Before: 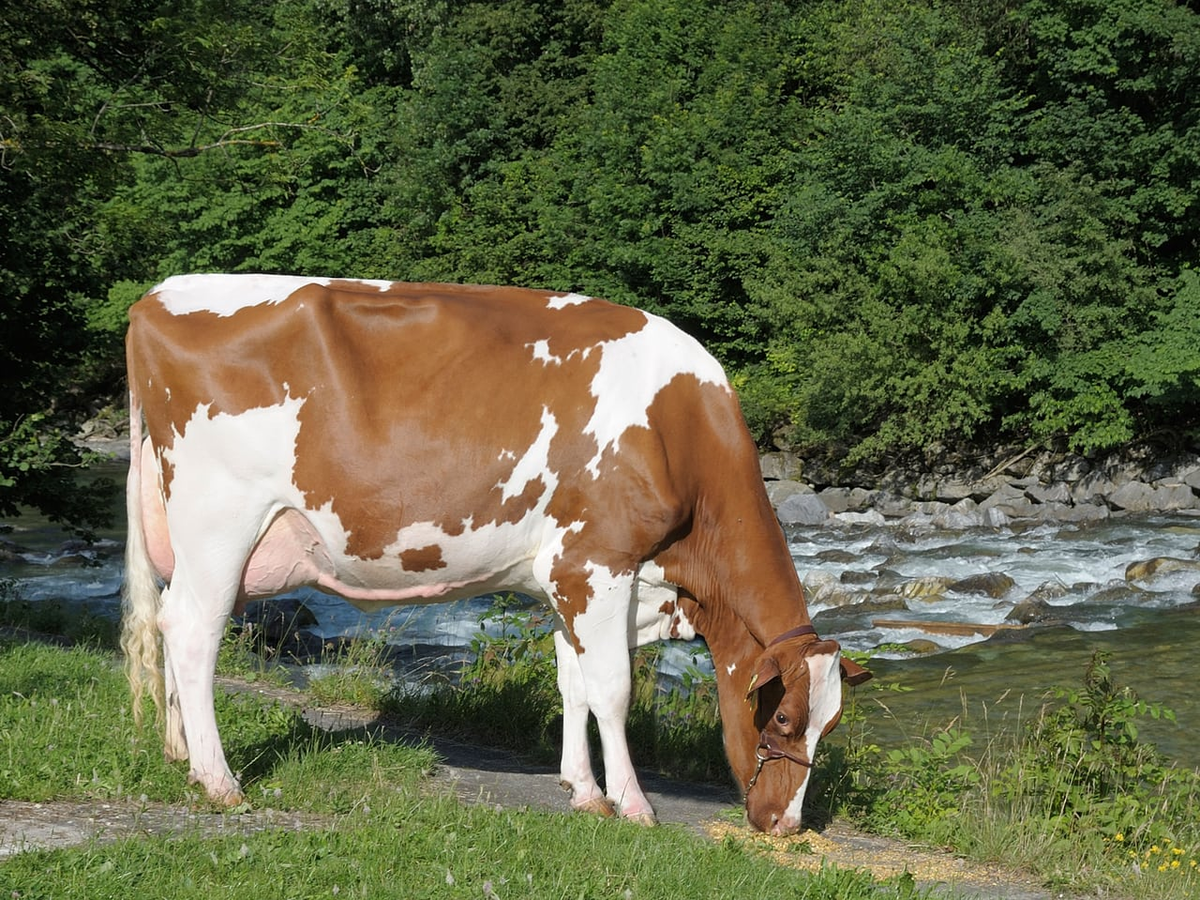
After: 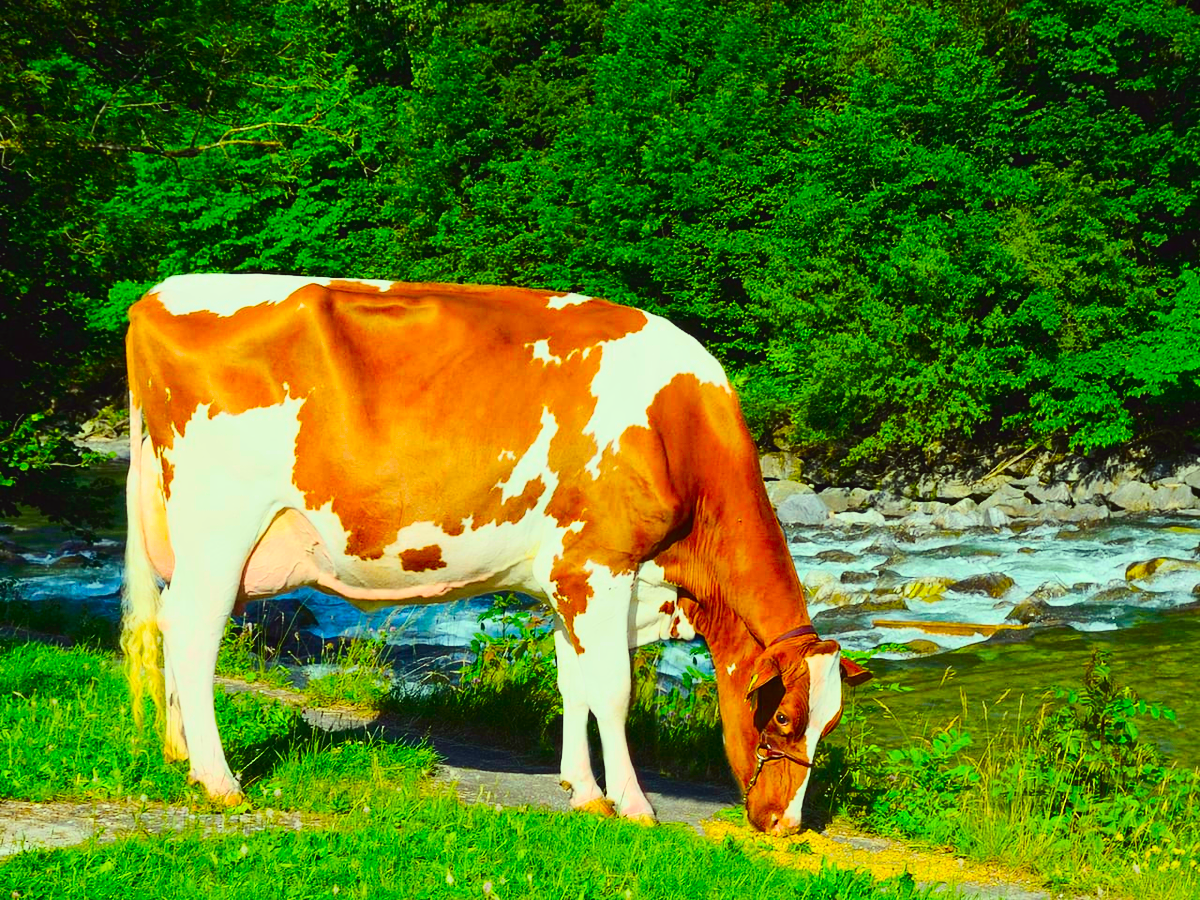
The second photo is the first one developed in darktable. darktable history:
tone curve: curves: ch0 [(0, 0.031) (0.145, 0.106) (0.319, 0.269) (0.495, 0.544) (0.707, 0.833) (0.859, 0.931) (1, 0.967)]; ch1 [(0, 0) (0.279, 0.218) (0.424, 0.411) (0.495, 0.504) (0.538, 0.55) (0.578, 0.595) (0.707, 0.778) (1, 1)]; ch2 [(0, 0) (0.125, 0.089) (0.353, 0.329) (0.436, 0.432) (0.552, 0.554) (0.615, 0.674) (1, 1)], color space Lab, independent channels, preserve colors none
color correction: highlights a* -10.77, highlights b* 9.8, saturation 1.72
color balance rgb: perceptual saturation grading › global saturation 25%, perceptual brilliance grading › mid-tones 10%, perceptual brilliance grading › shadows 15%, global vibrance 20%
